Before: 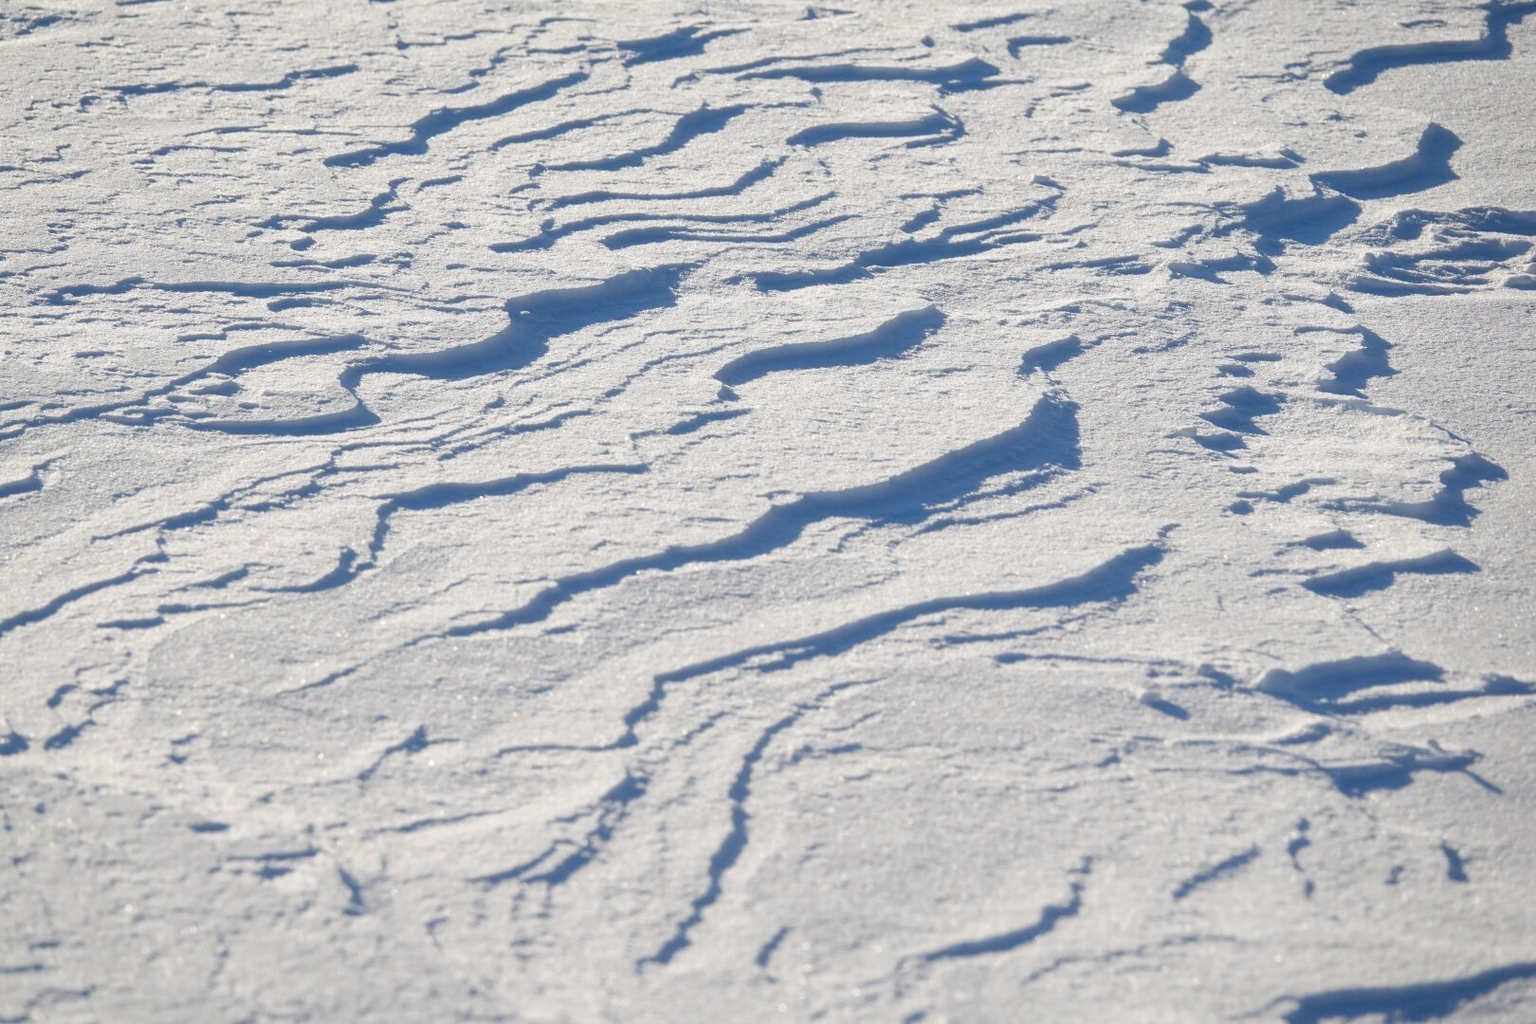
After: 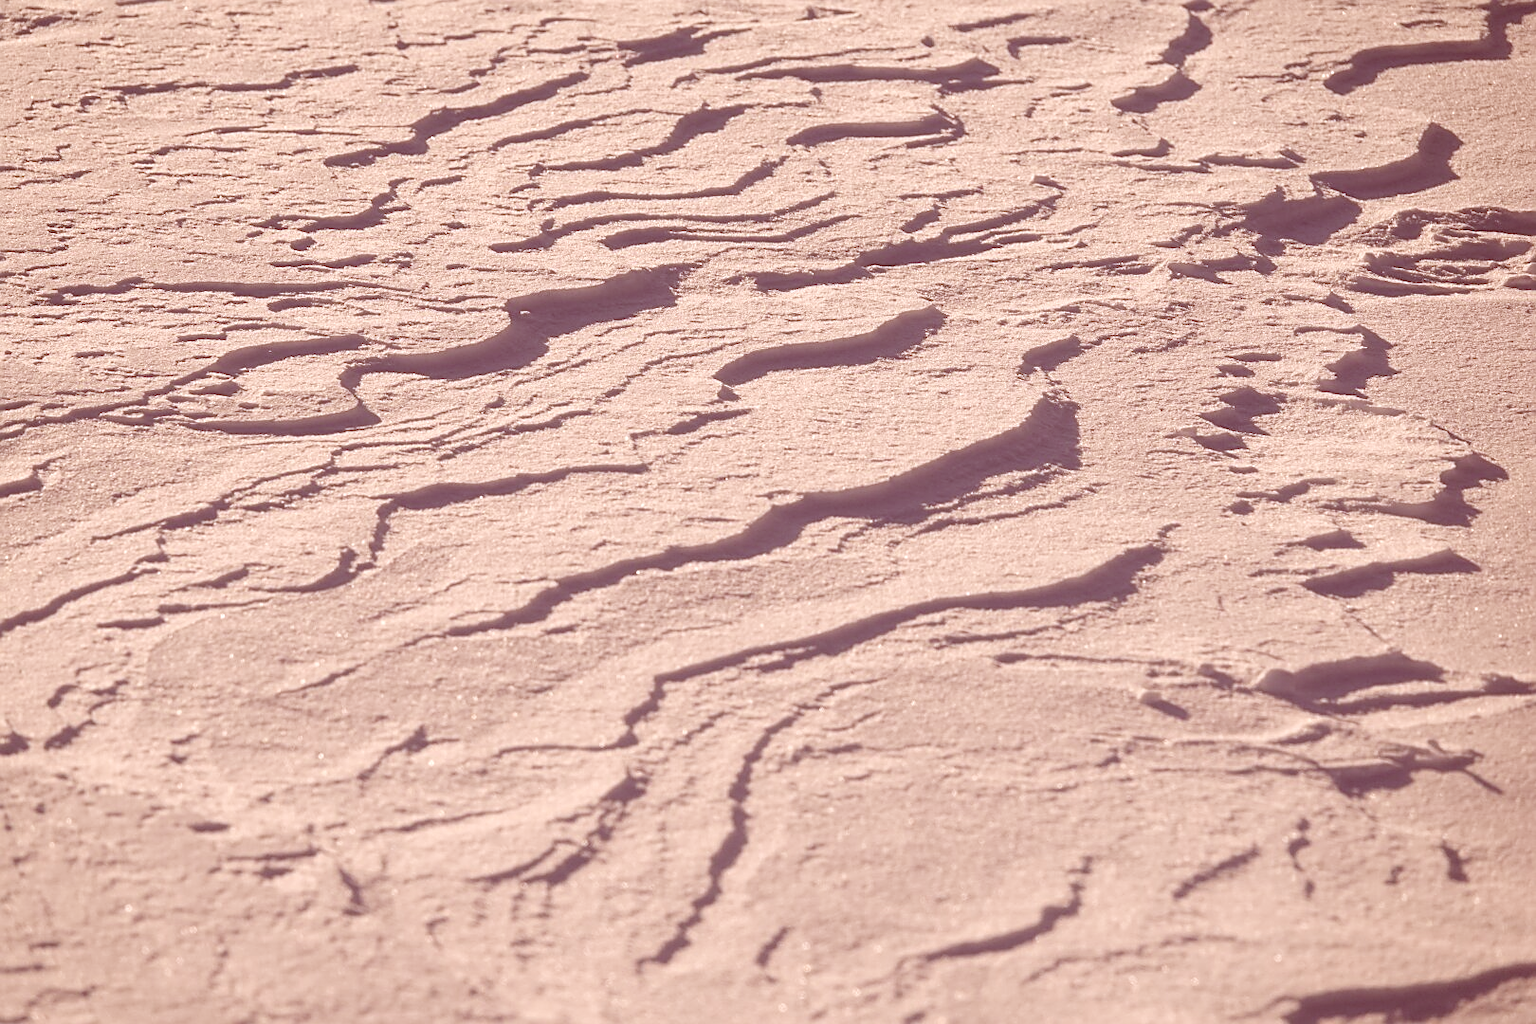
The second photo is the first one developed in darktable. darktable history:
color correction: highlights a* 9.03, highlights b* 8.71, shadows a* 40, shadows b* 40, saturation 0.8
sharpen: on, module defaults
